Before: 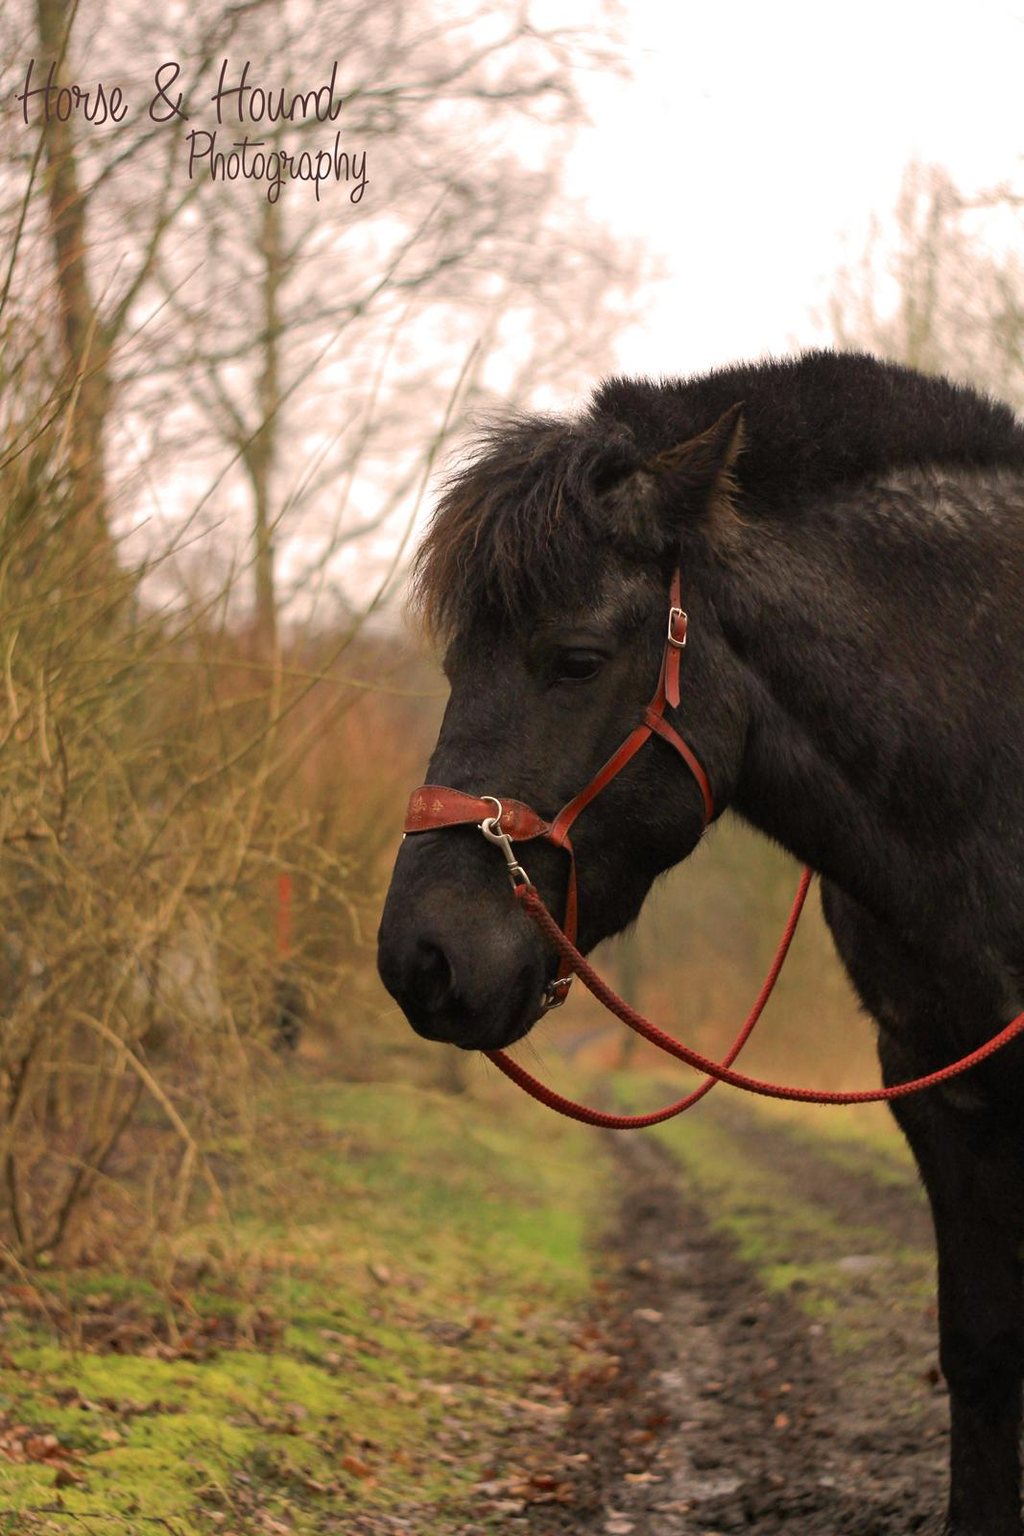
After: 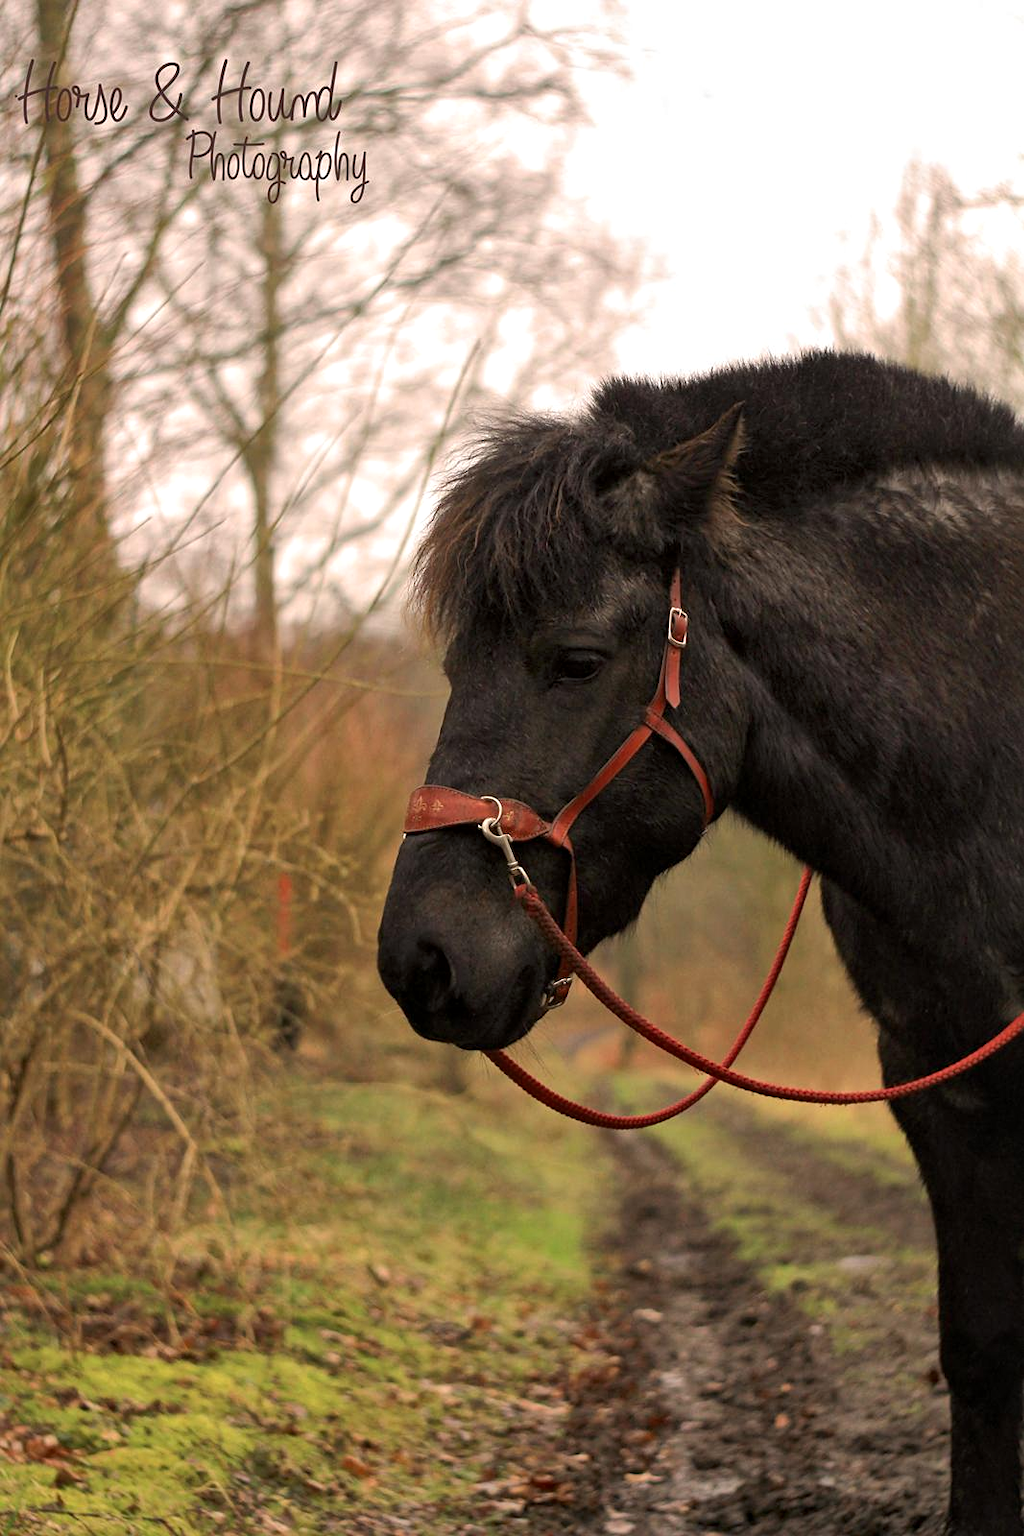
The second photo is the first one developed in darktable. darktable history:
local contrast: mode bilateral grid, contrast 20, coarseness 50, detail 132%, midtone range 0.2
sharpen: amount 0.2
